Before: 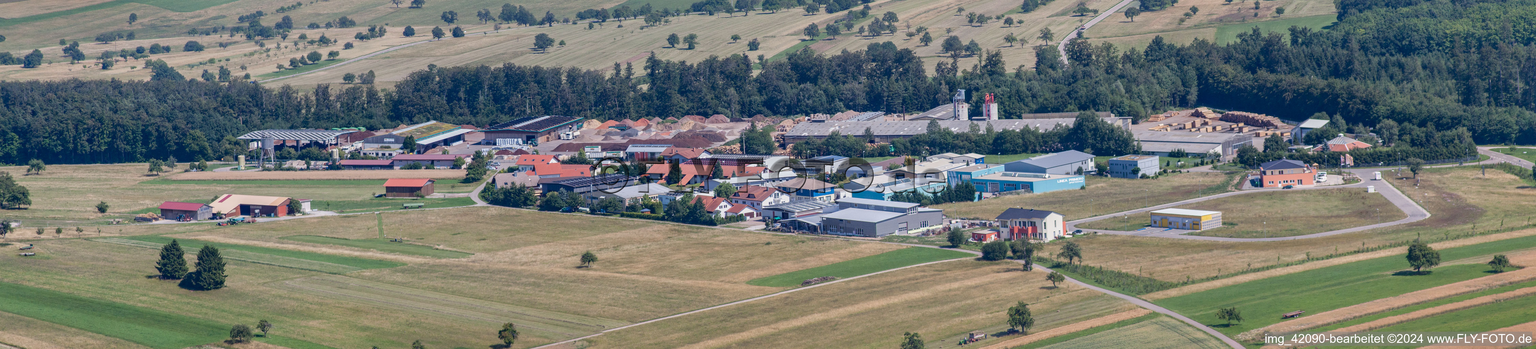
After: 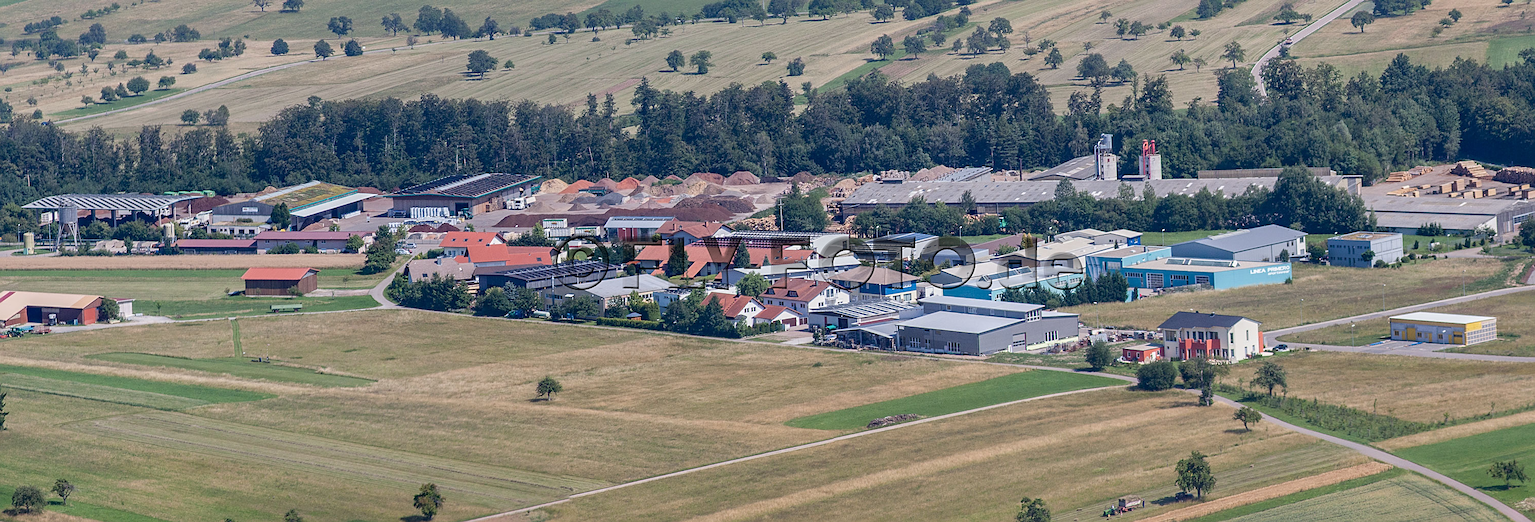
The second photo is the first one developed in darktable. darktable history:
sharpen: on, module defaults
crop and rotate: left 14.473%, right 18.71%
